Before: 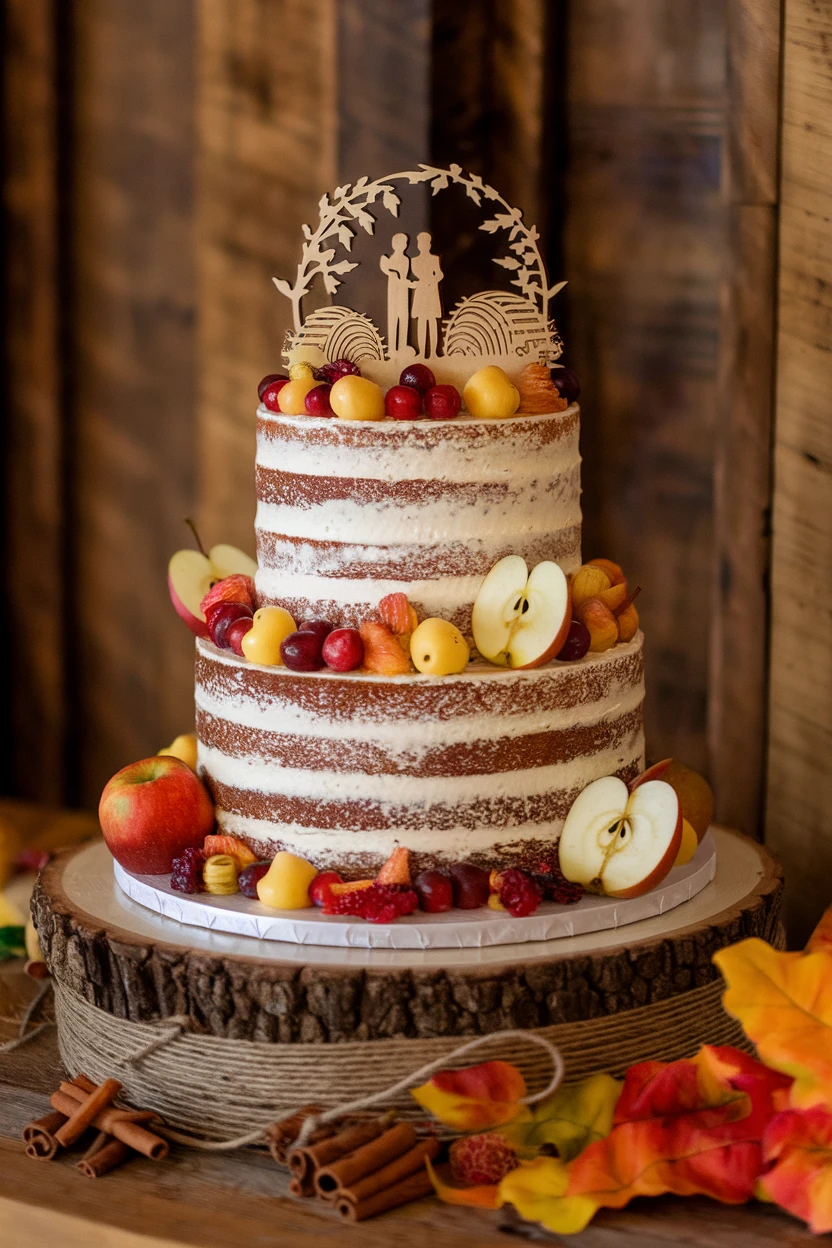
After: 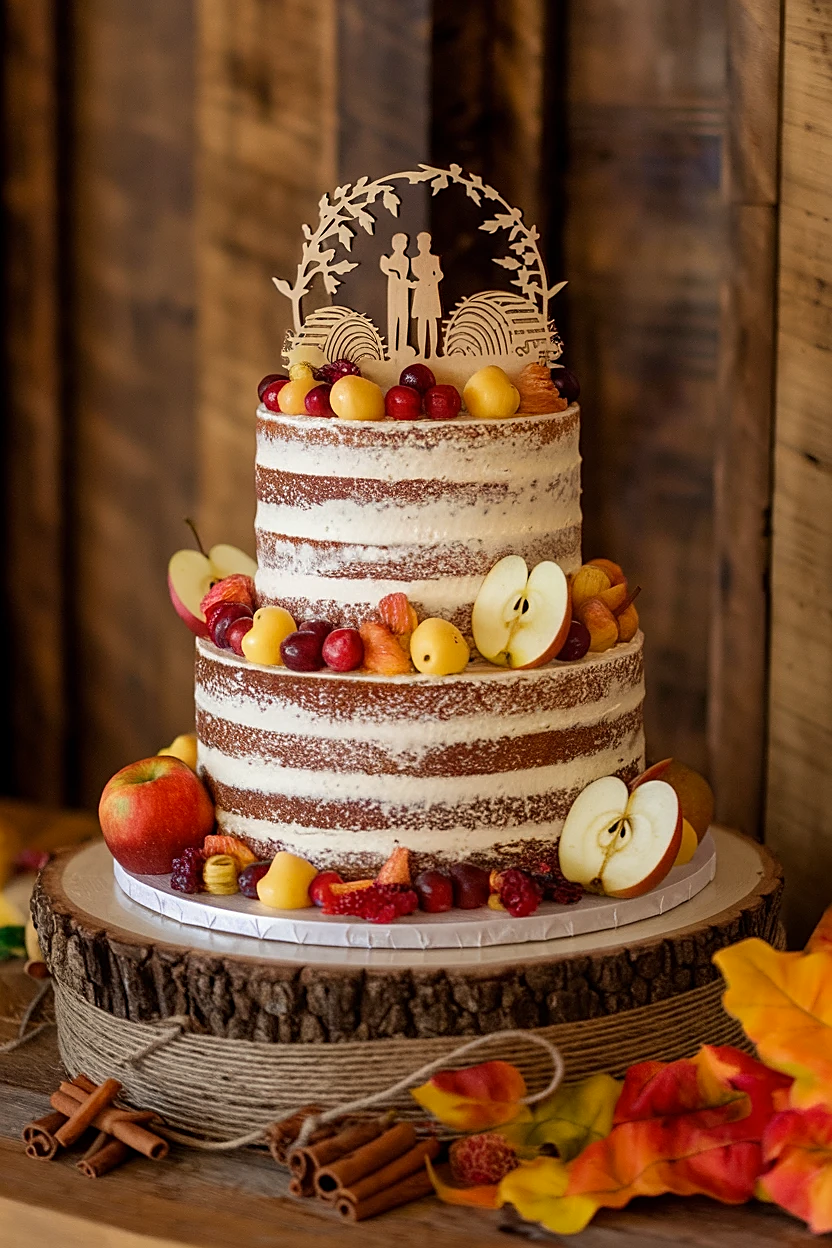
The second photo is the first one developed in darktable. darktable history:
sharpen: on, module defaults
color correction: highlights b* 2.99
